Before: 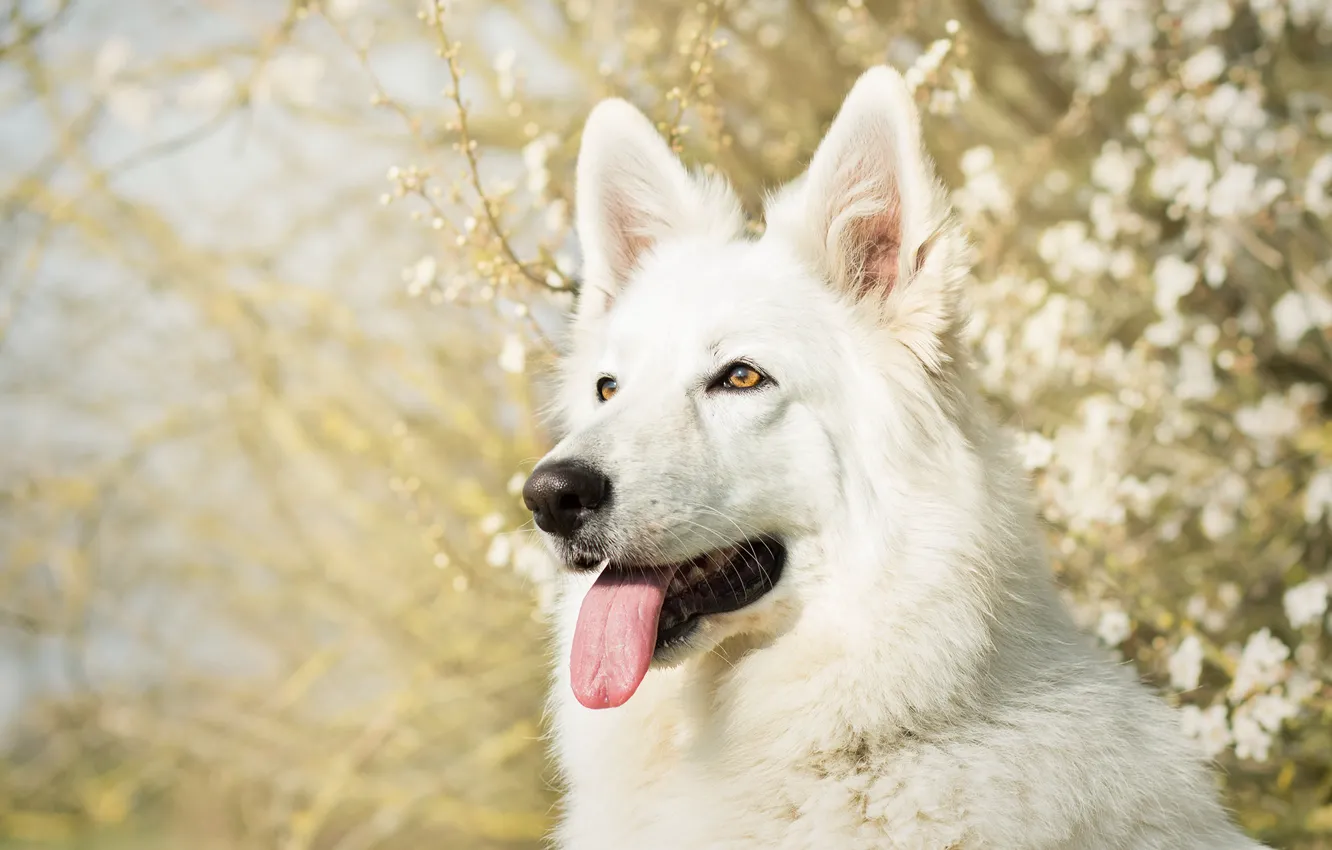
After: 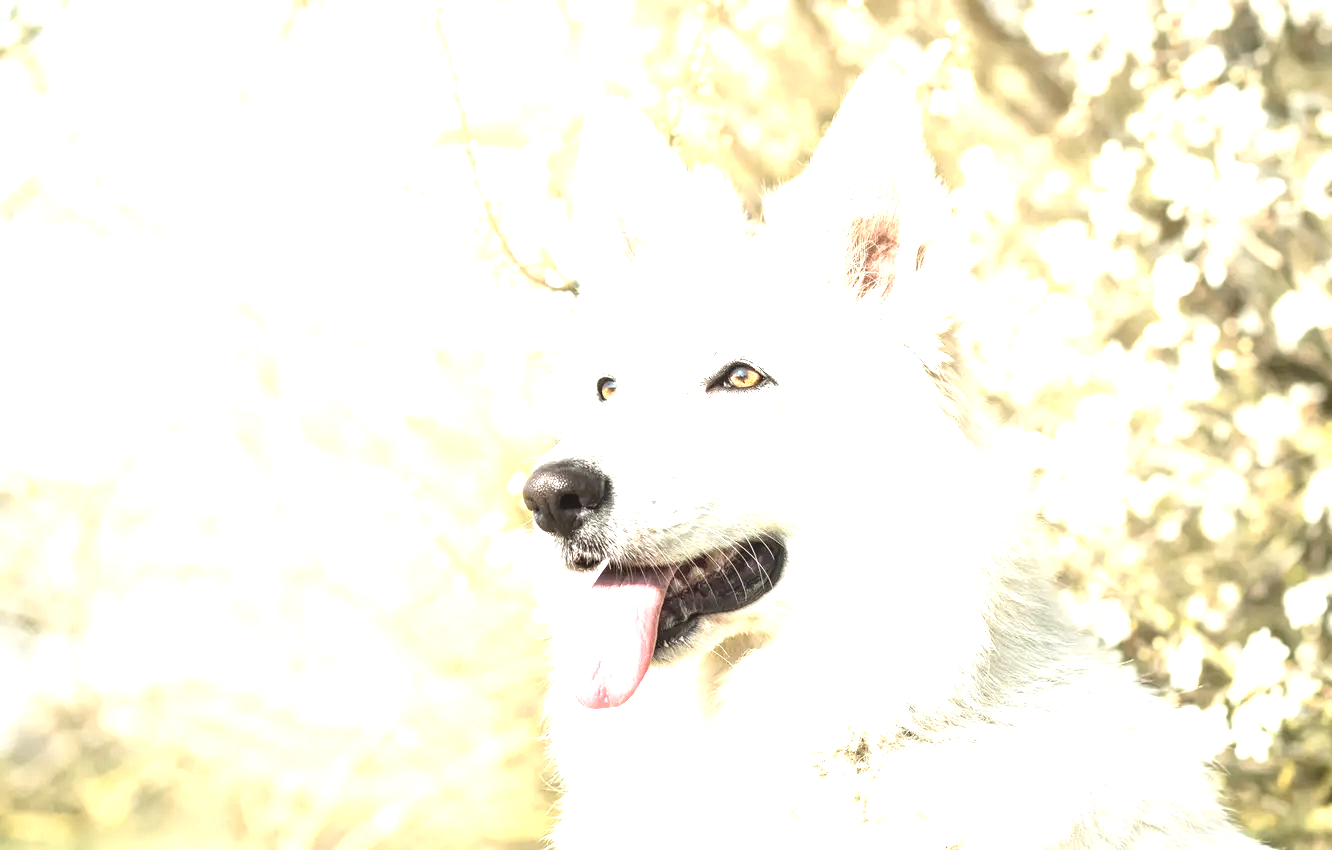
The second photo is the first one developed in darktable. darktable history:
exposure: exposure 1.481 EV, compensate exposure bias true, compensate highlight preservation false
contrast brightness saturation: contrast 0.063, brightness -0.009, saturation -0.227
local contrast: on, module defaults
